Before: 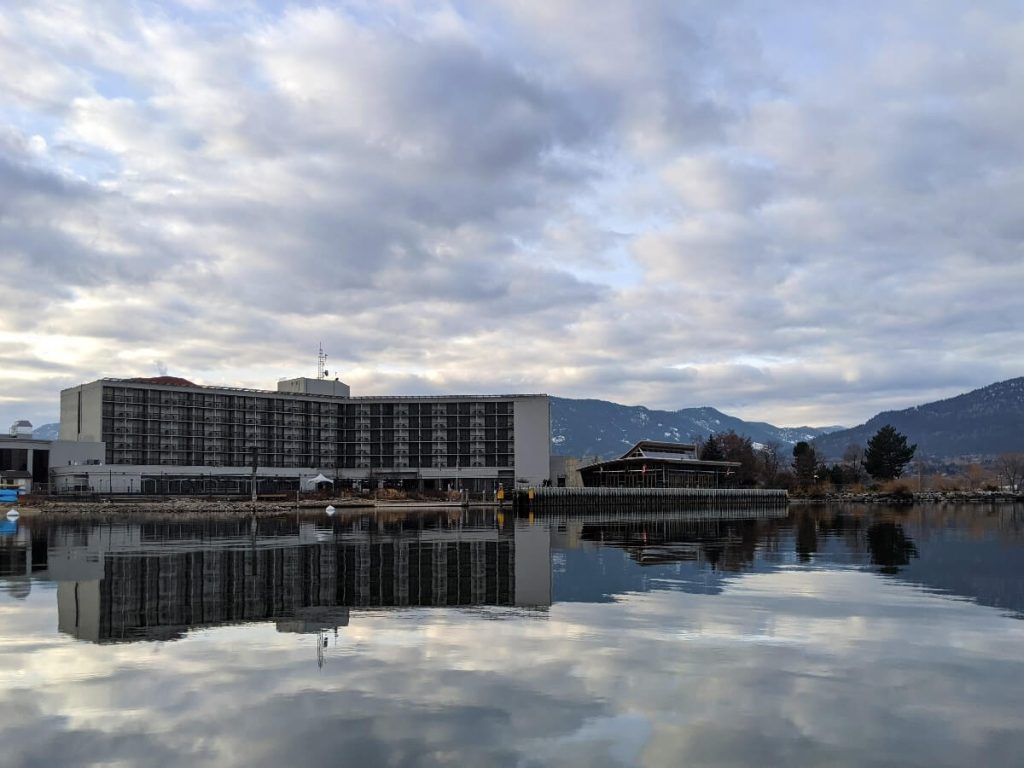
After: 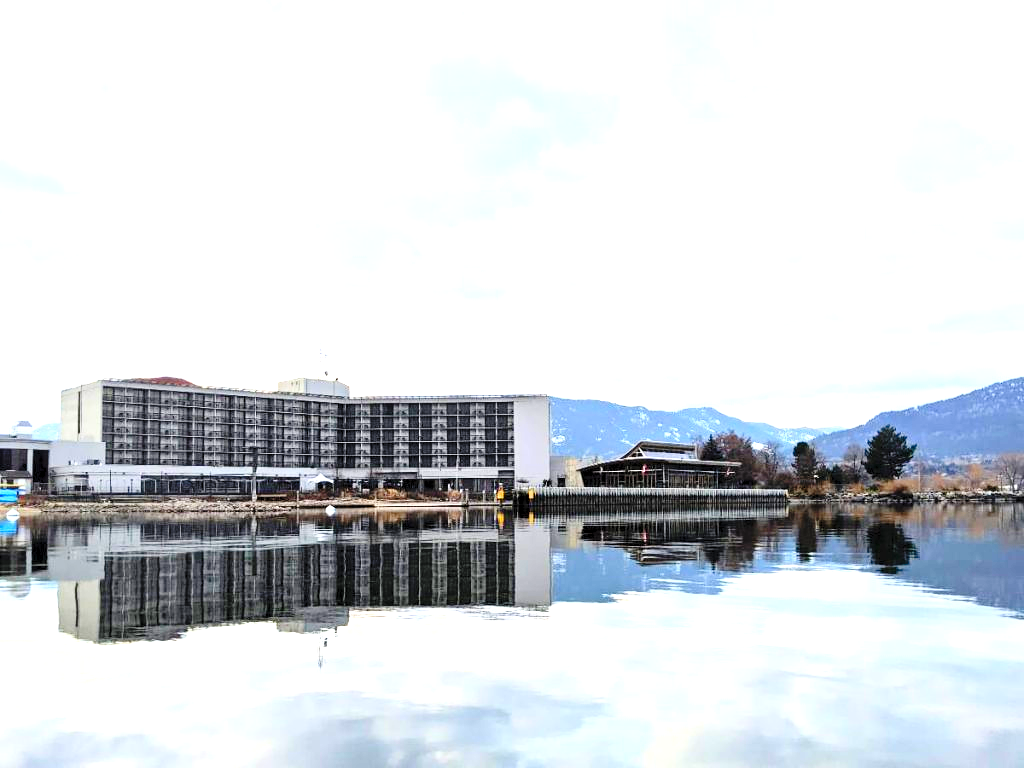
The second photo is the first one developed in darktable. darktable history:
levels: levels [0.008, 0.318, 0.836]
base curve: curves: ch0 [(0, 0) (0.007, 0.004) (0.027, 0.03) (0.046, 0.07) (0.207, 0.54) (0.442, 0.872) (0.673, 0.972) (1, 1)], exposure shift 0.01
